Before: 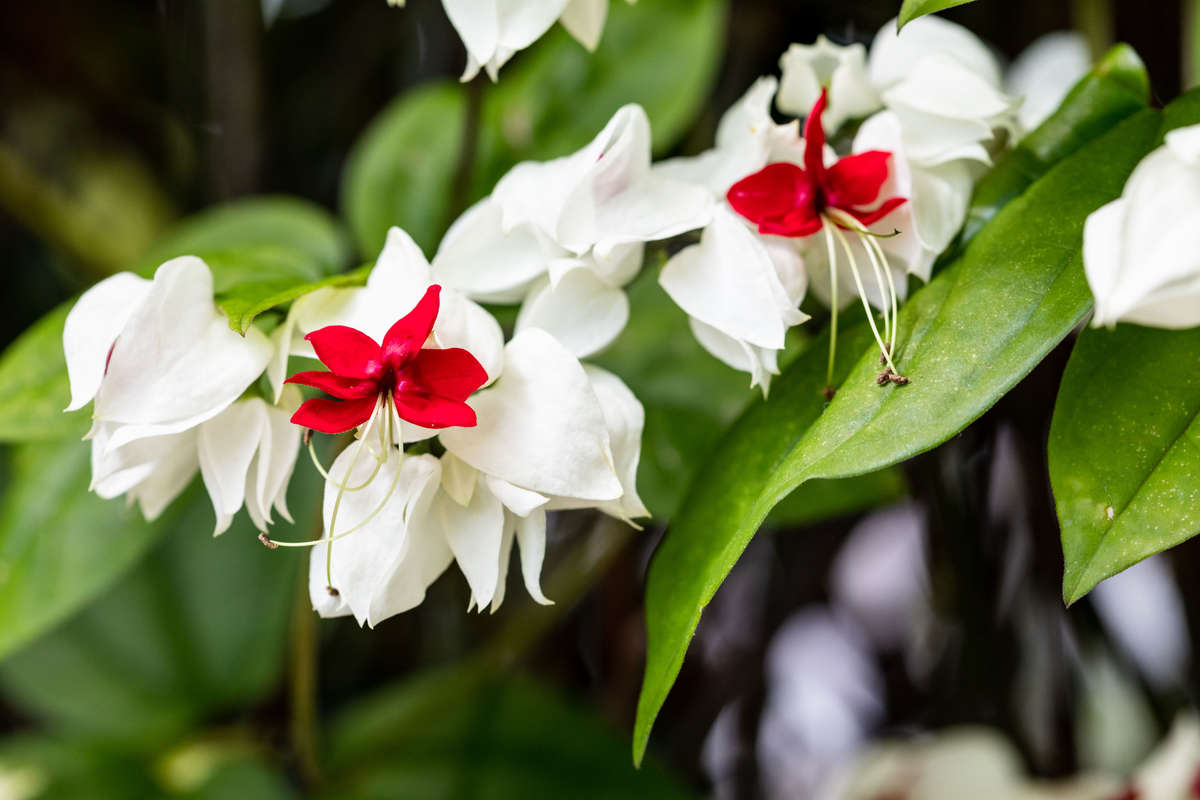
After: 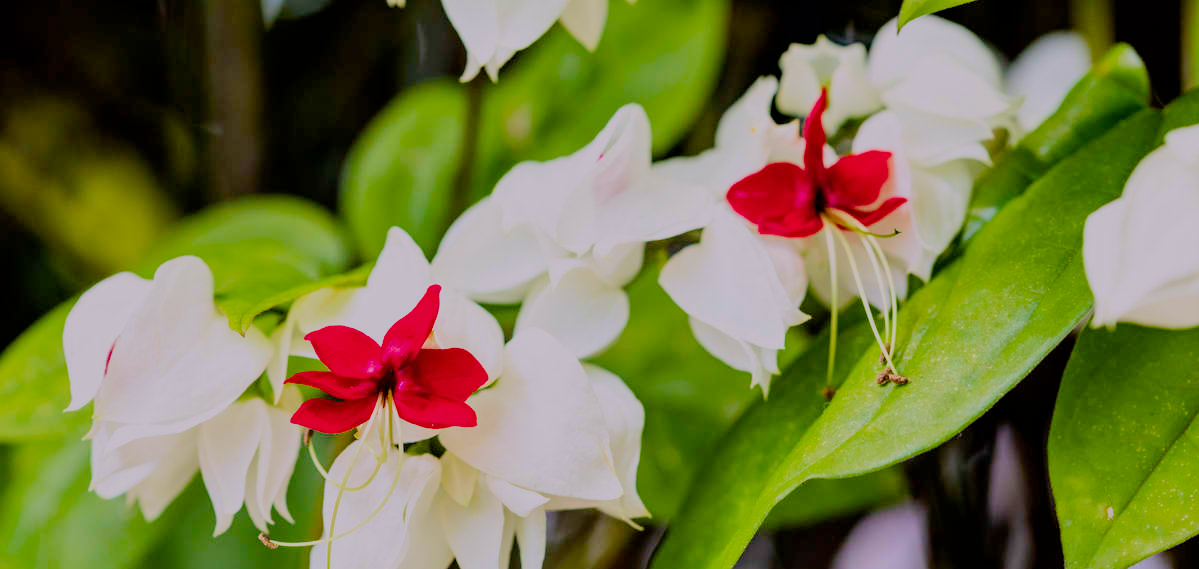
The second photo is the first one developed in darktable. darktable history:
crop: right 0.001%, bottom 28.848%
exposure: black level correction 0.001, exposure 0.499 EV, compensate exposure bias true, compensate highlight preservation false
filmic rgb: black relative exposure -8 EV, white relative exposure 8.05 EV, hardness 2.5, latitude 9.32%, contrast 0.71, highlights saturation mix 9.94%, shadows ↔ highlights balance 1.47%, color science v6 (2022)
color balance rgb: shadows lift › luminance -10.337%, power › hue 71.3°, highlights gain › chroma 2.045%, highlights gain › hue 293.41°, linear chroma grading › global chroma 9.091%, perceptual saturation grading › global saturation 44.598%, perceptual saturation grading › highlights -50.565%, perceptual saturation grading › shadows 30.389%, global vibrance 20%
